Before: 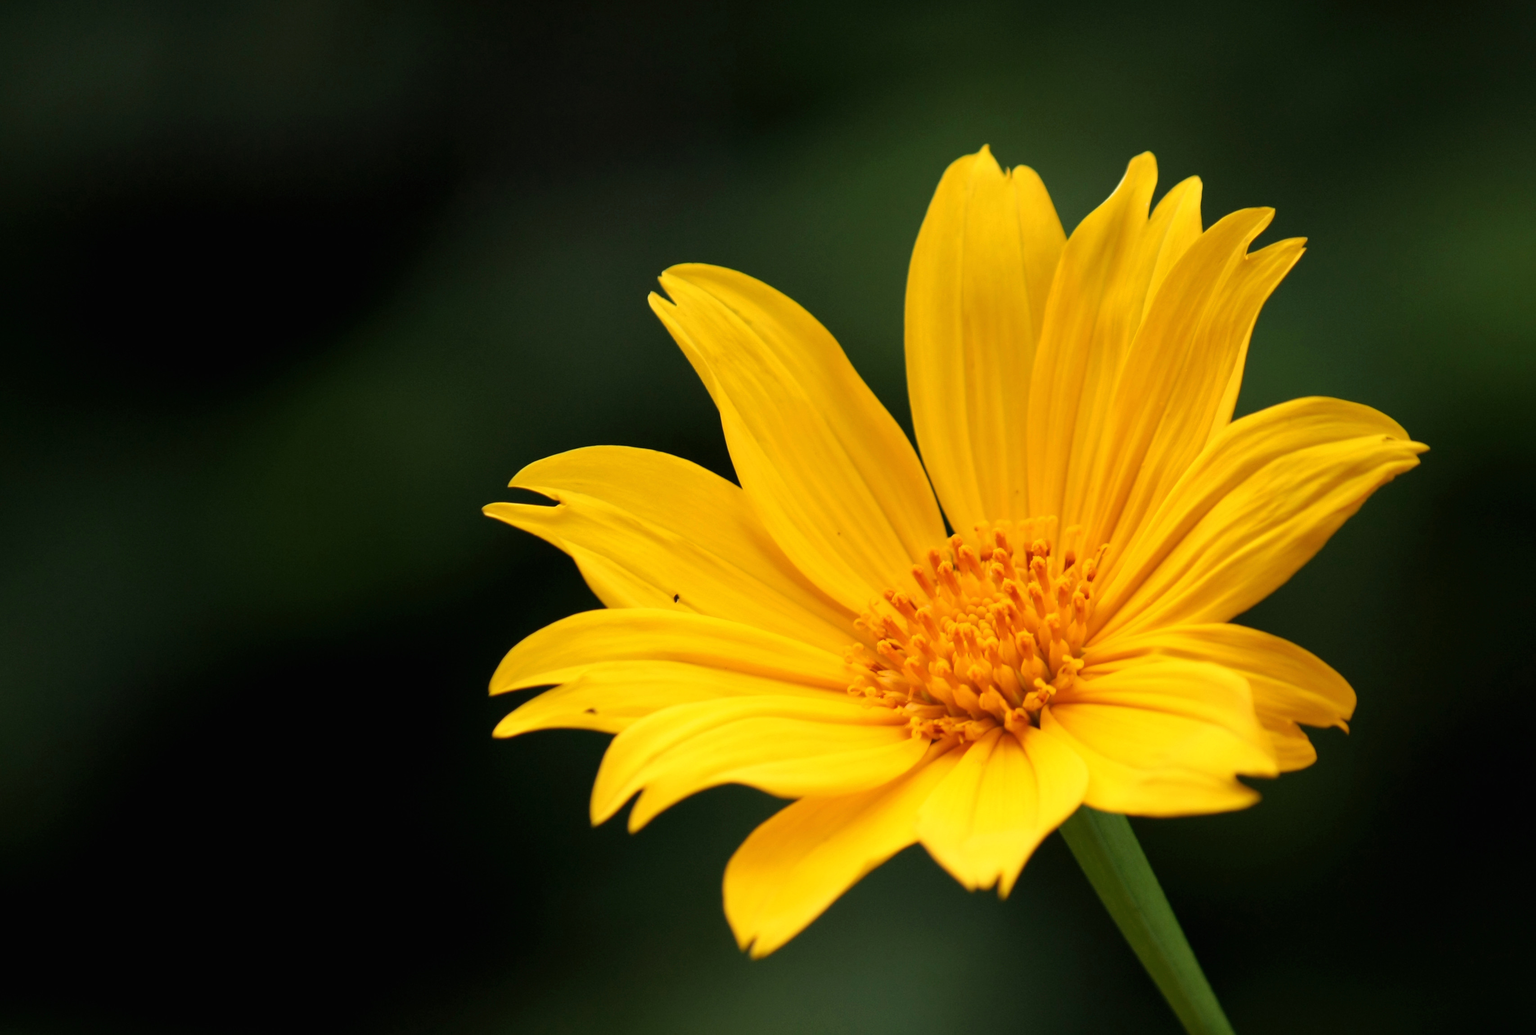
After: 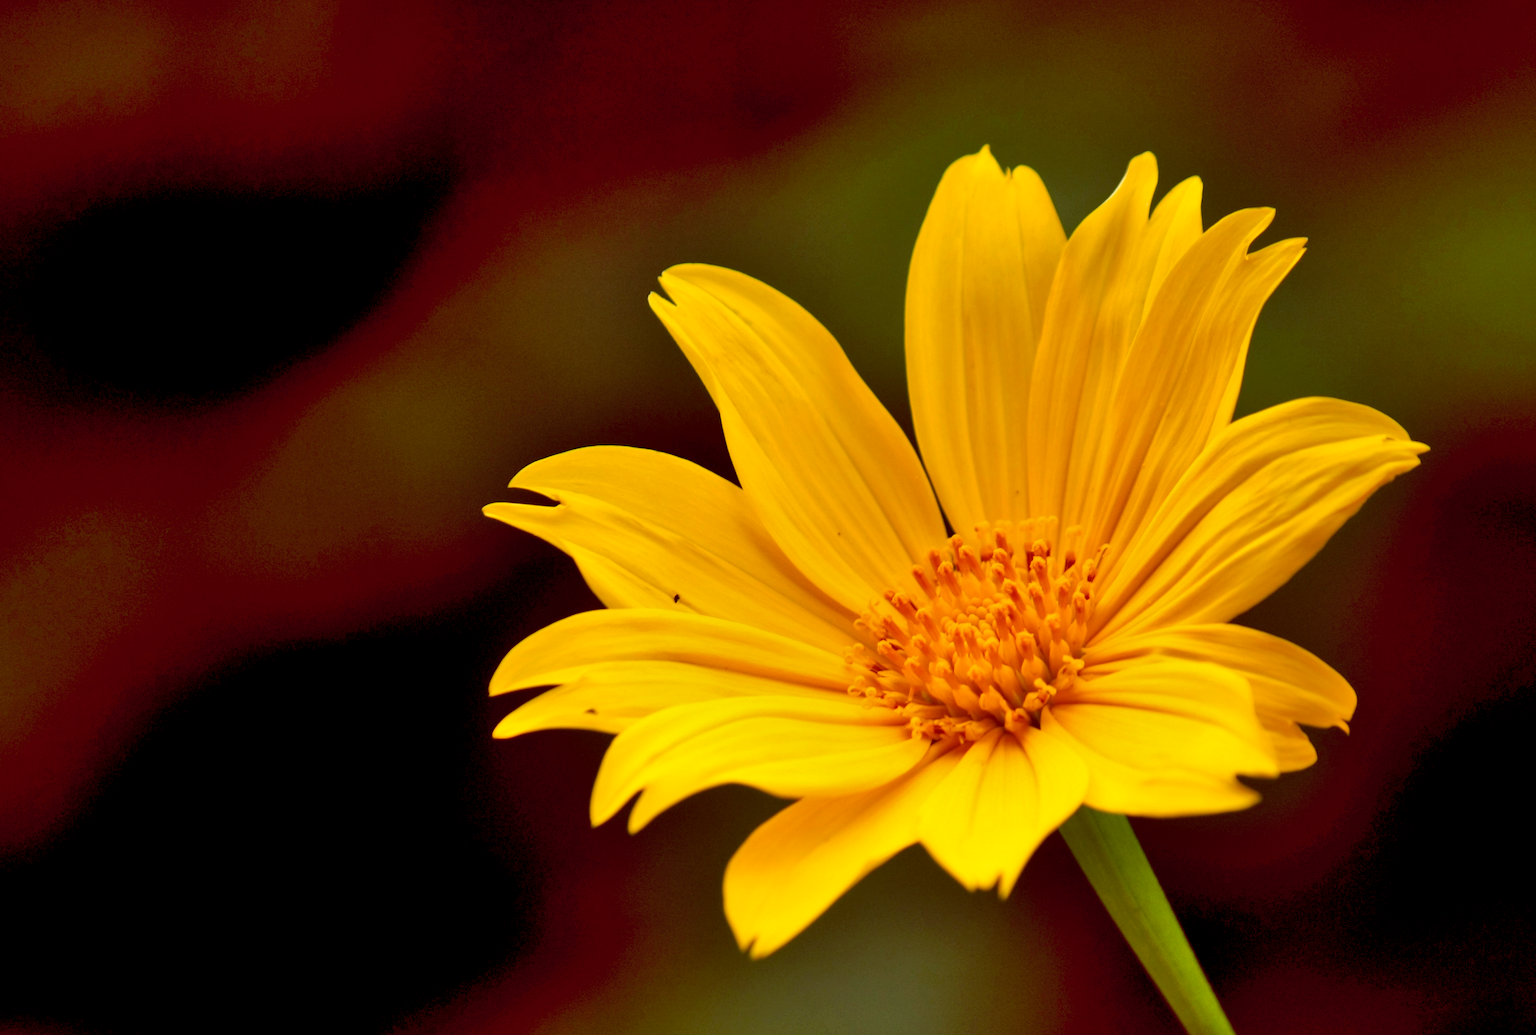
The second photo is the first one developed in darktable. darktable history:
color balance rgb: global offset › luminance -0.192%, global offset › chroma 0.262%, perceptual saturation grading › global saturation 0.882%, global vibrance 20%
levels: black 0.083%, levels [0, 0.478, 1]
shadows and highlights: shadows color adjustment 97.68%, soften with gaussian
